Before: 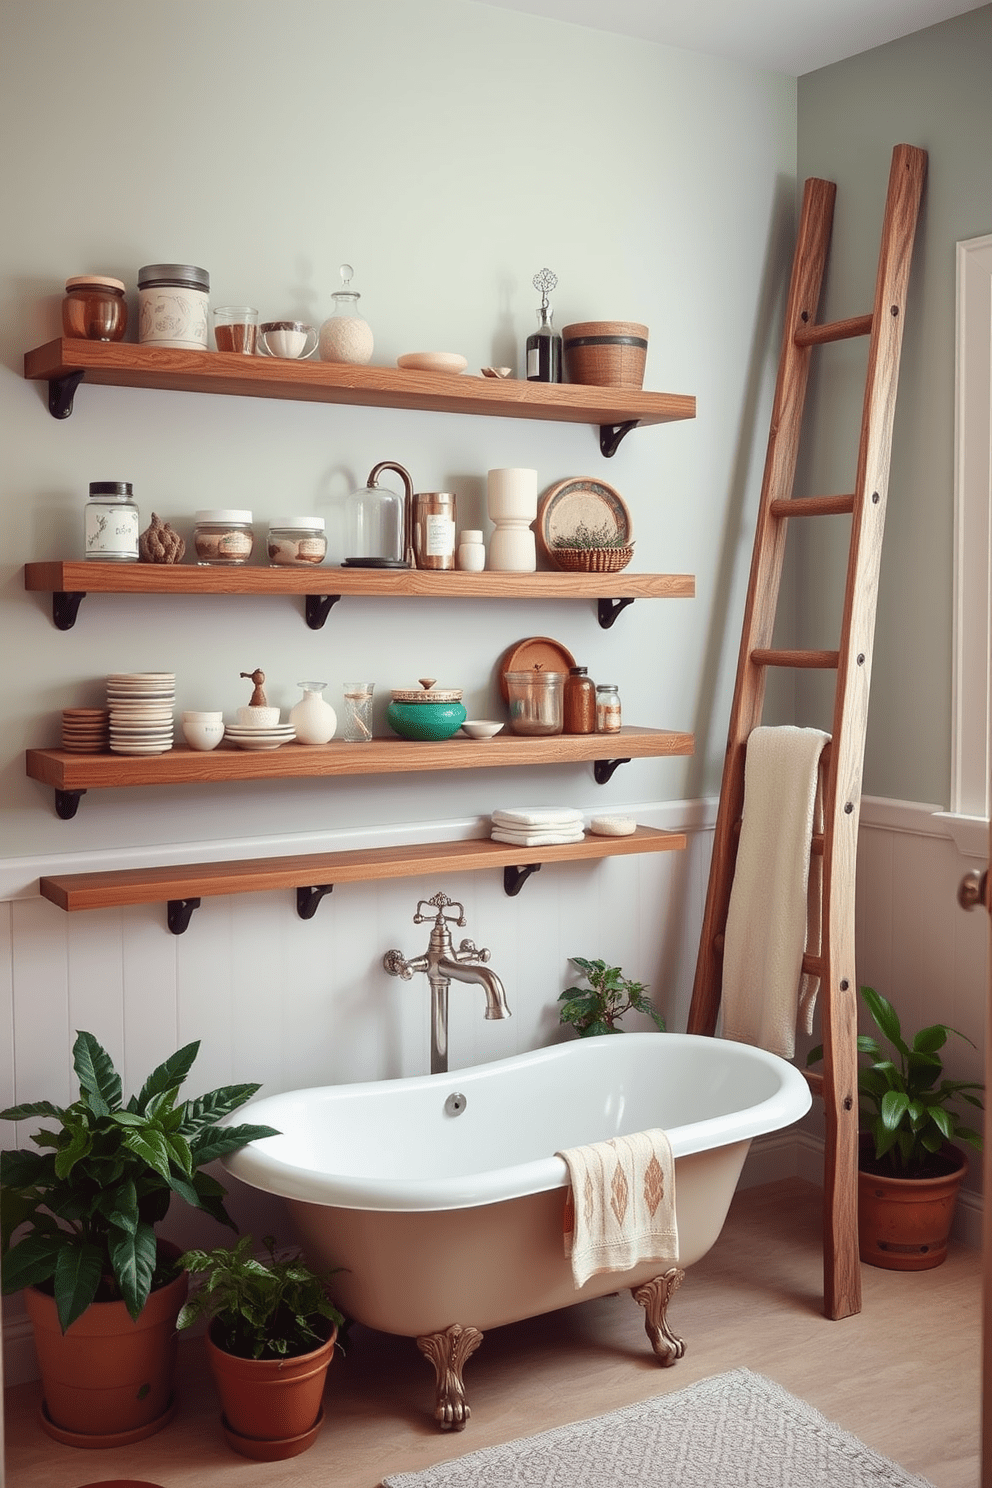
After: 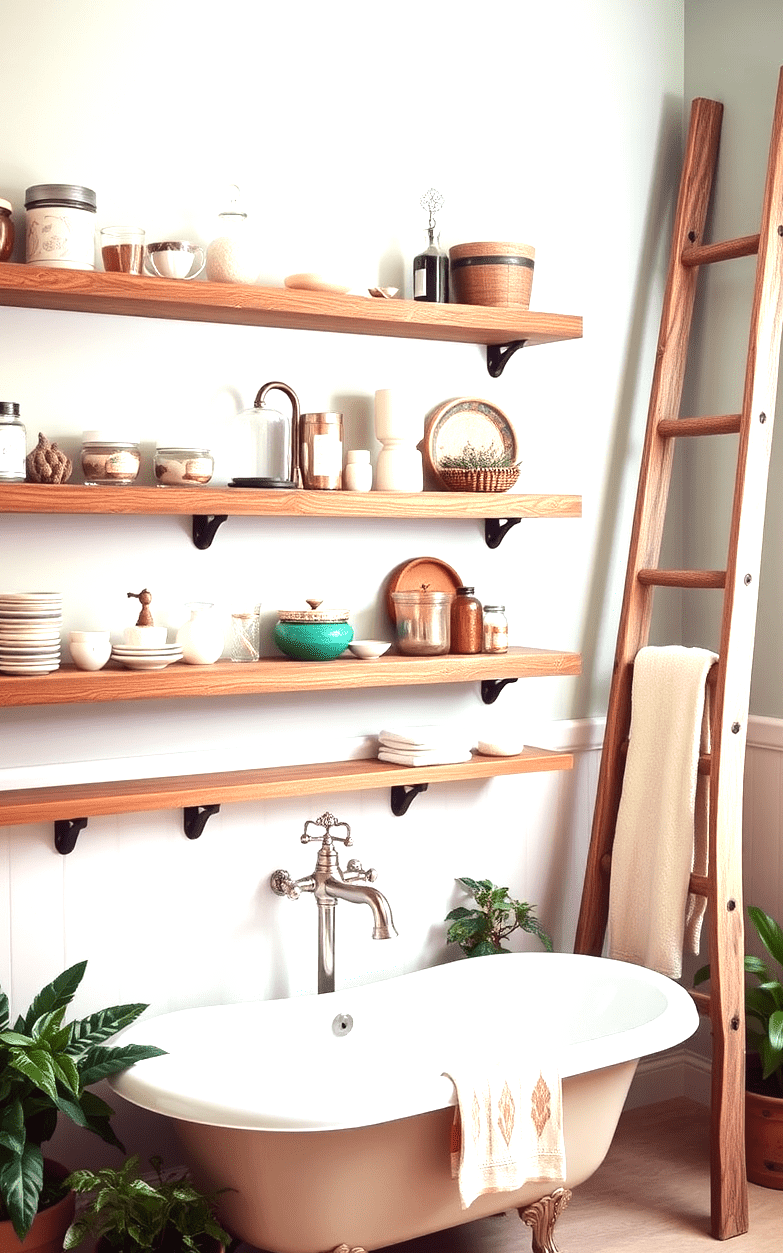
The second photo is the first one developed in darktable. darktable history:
exposure: black level correction 0.001, exposure 0.676 EV, compensate highlight preservation false
crop: left 11.41%, top 5.391%, right 9.584%, bottom 10.335%
tone equalizer: -8 EV -0.44 EV, -7 EV -0.399 EV, -6 EV -0.353 EV, -5 EV -0.211 EV, -3 EV 0.236 EV, -2 EV 0.315 EV, -1 EV 0.381 EV, +0 EV 0.415 EV, edges refinement/feathering 500, mask exposure compensation -1.57 EV, preserve details no
